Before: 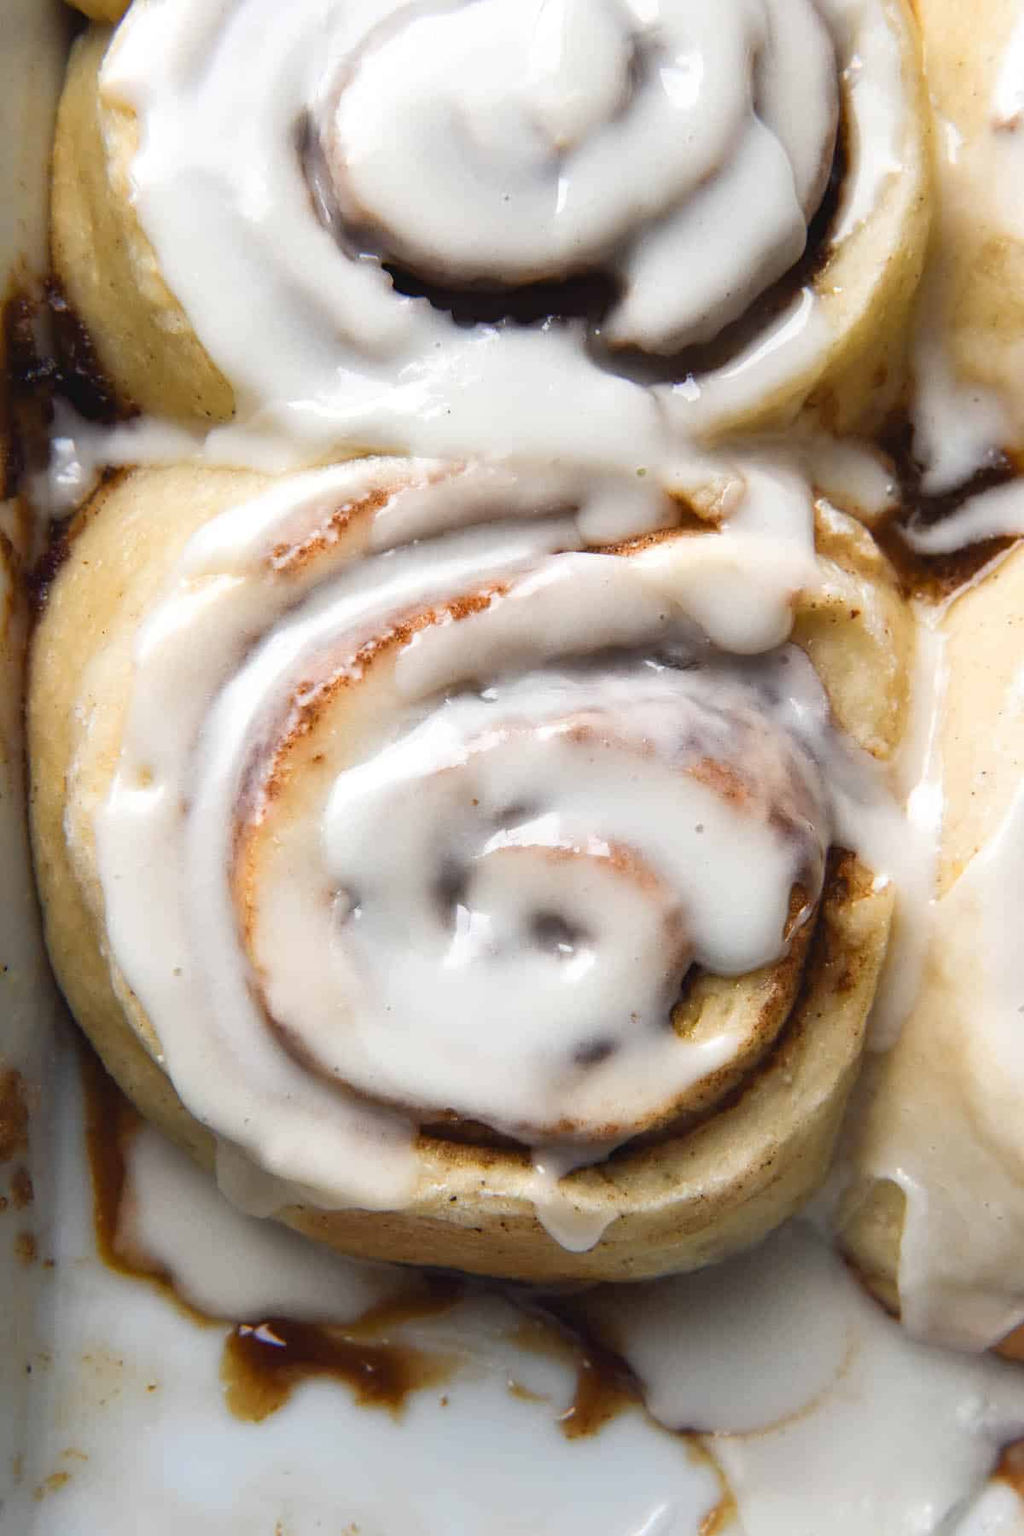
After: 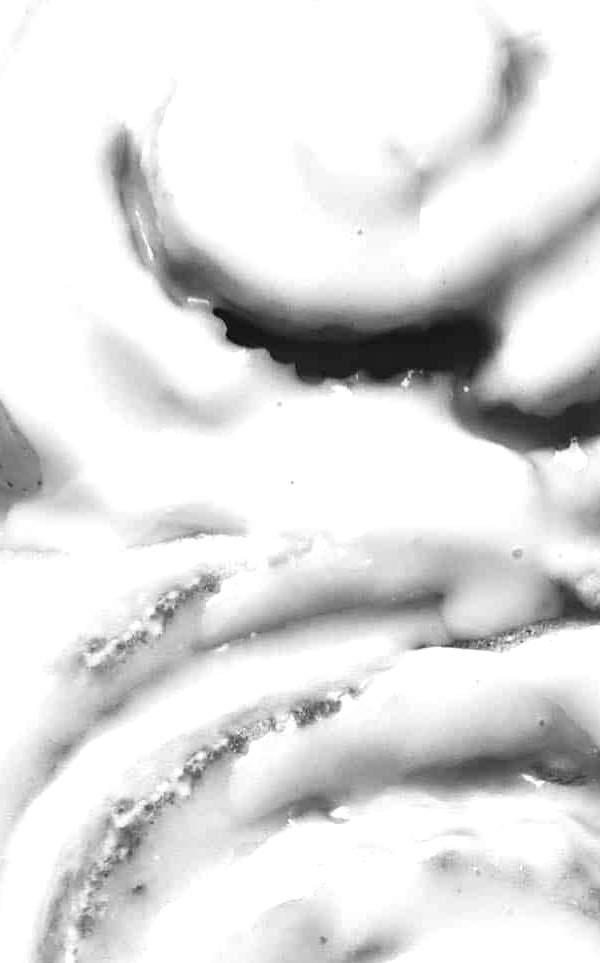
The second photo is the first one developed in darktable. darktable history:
crop: left 19.556%, right 30.401%, bottom 46.458%
monochrome: a 0, b 0, size 0.5, highlights 0.57
exposure: exposure 0.574 EV, compensate highlight preservation false
